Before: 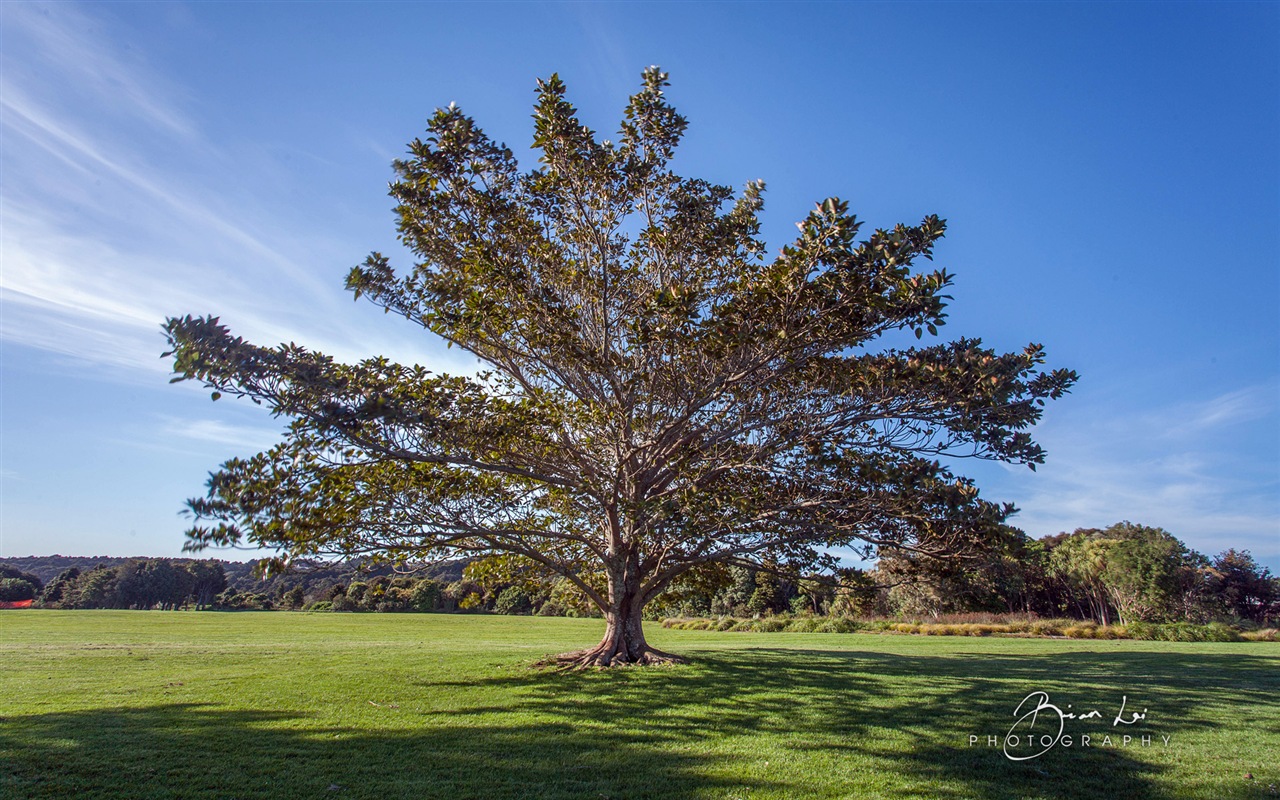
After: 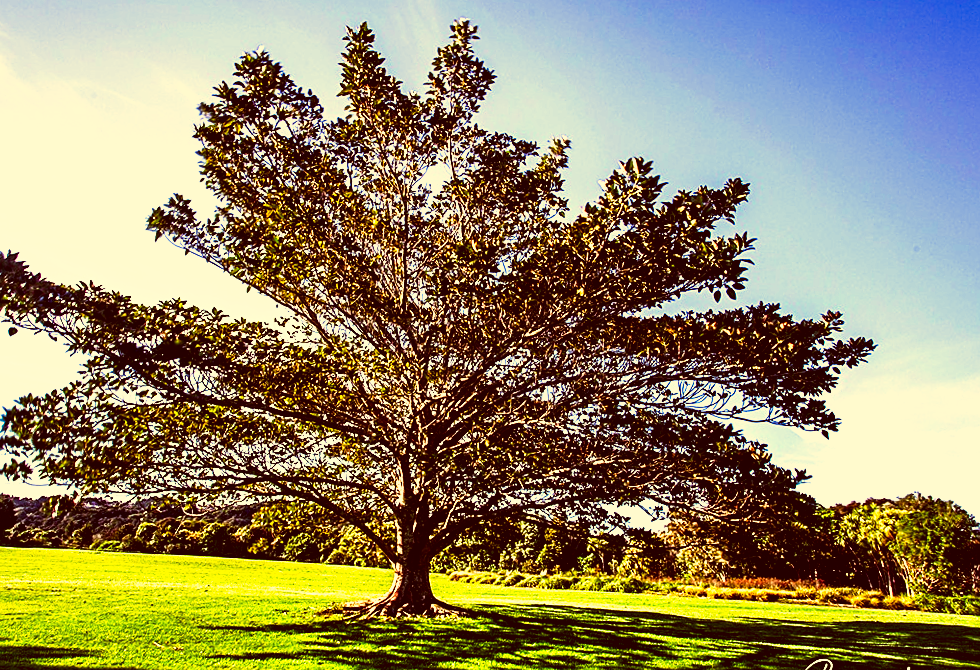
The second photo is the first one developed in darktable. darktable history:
rotate and perspective: rotation 2.27°, automatic cropping off
tone curve: curves: ch0 [(0, 0) (0.003, 0) (0.011, 0) (0.025, 0) (0.044, 0.001) (0.069, 0.003) (0.1, 0.003) (0.136, 0.006) (0.177, 0.014) (0.224, 0.056) (0.277, 0.128) (0.335, 0.218) (0.399, 0.346) (0.468, 0.512) (0.543, 0.713) (0.623, 0.898) (0.709, 0.987) (0.801, 0.99) (0.898, 0.99) (1, 1)], preserve colors none
sharpen: on, module defaults
color correction: highlights a* 1.12, highlights b* 24.26, shadows a* 15.58, shadows b* 24.26
crop: left 16.768%, top 8.653%, right 8.362%, bottom 12.485%
